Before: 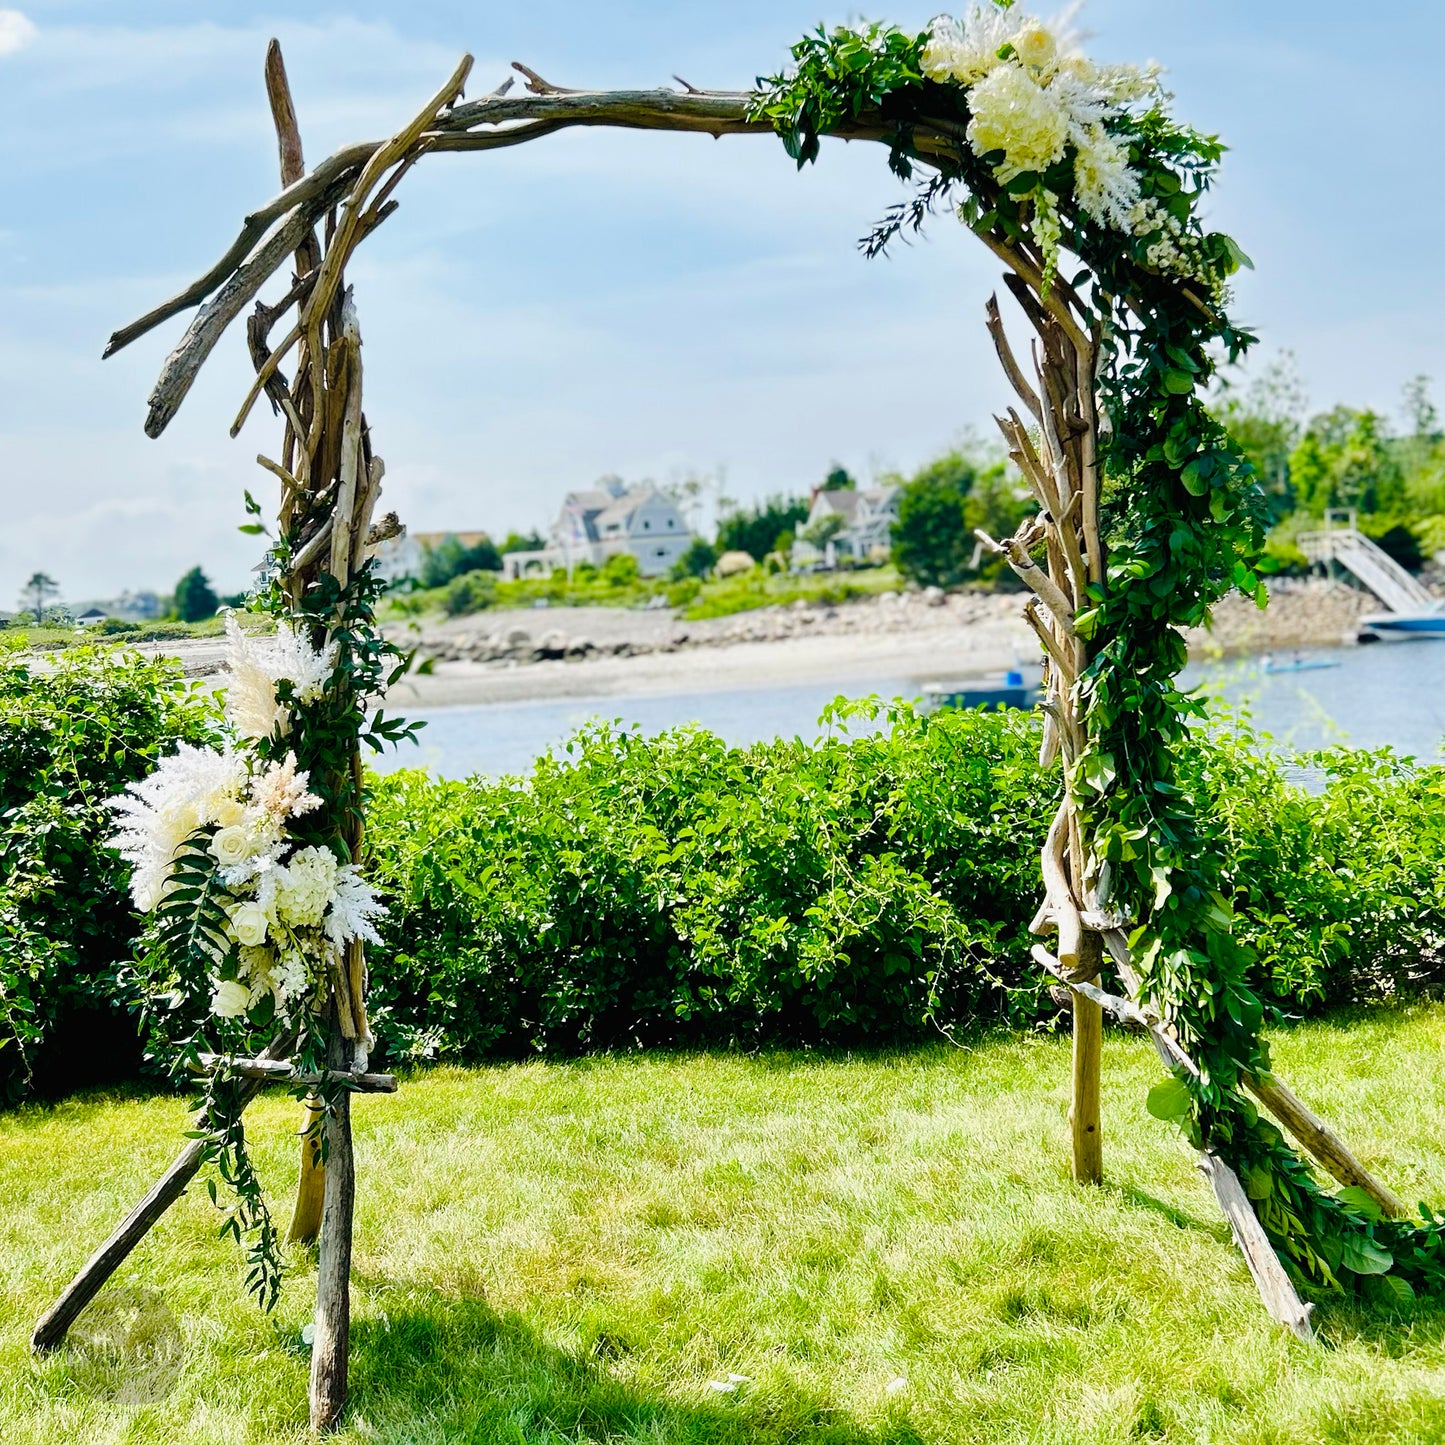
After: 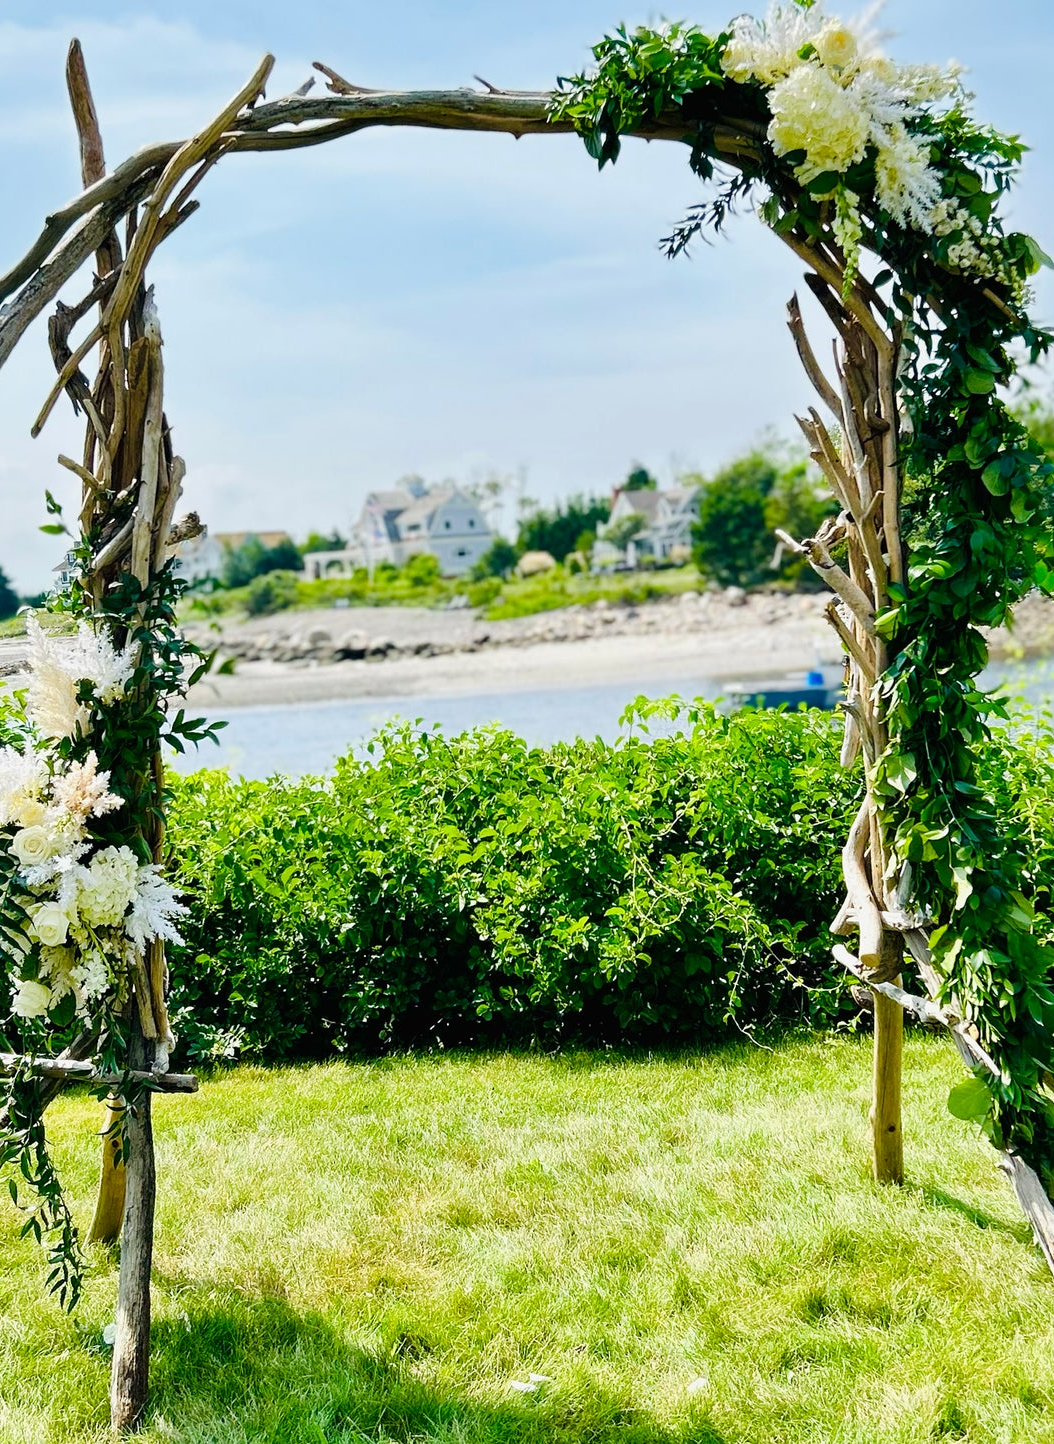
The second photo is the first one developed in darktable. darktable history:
crop: left 13.807%, right 13.232%
